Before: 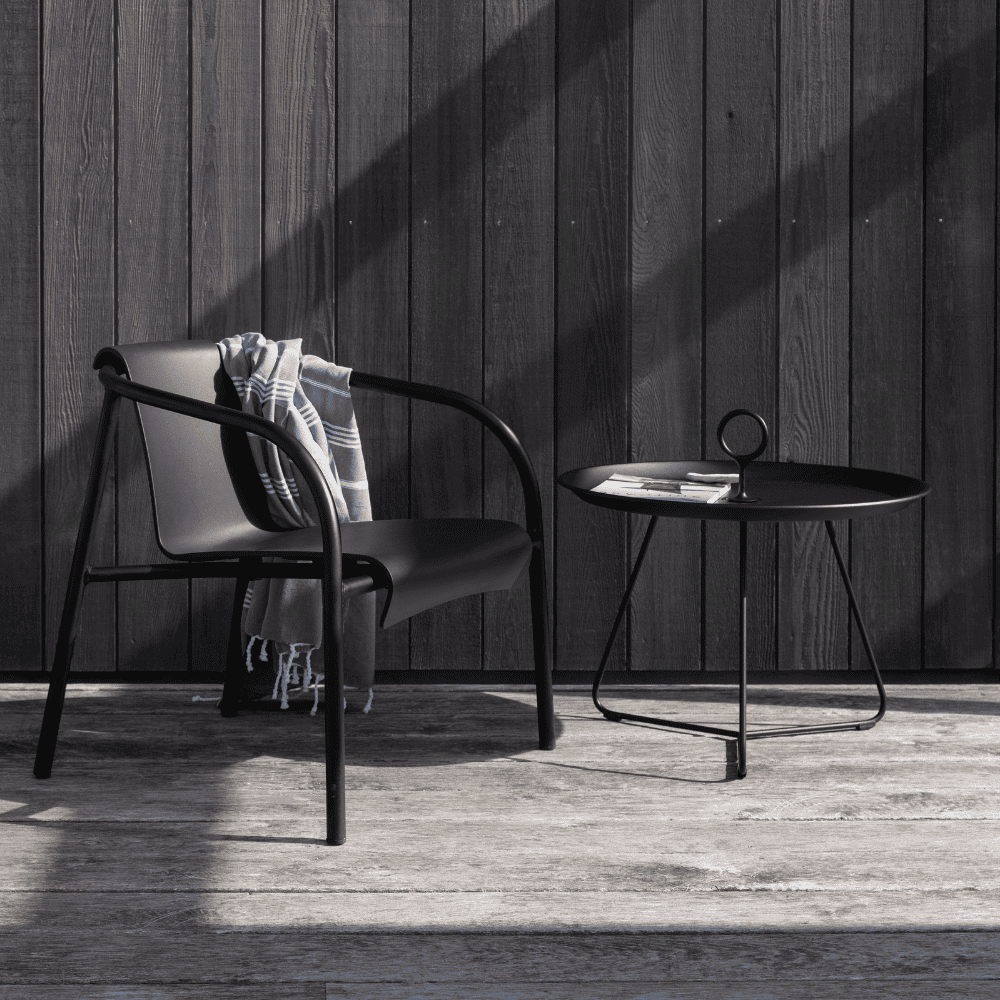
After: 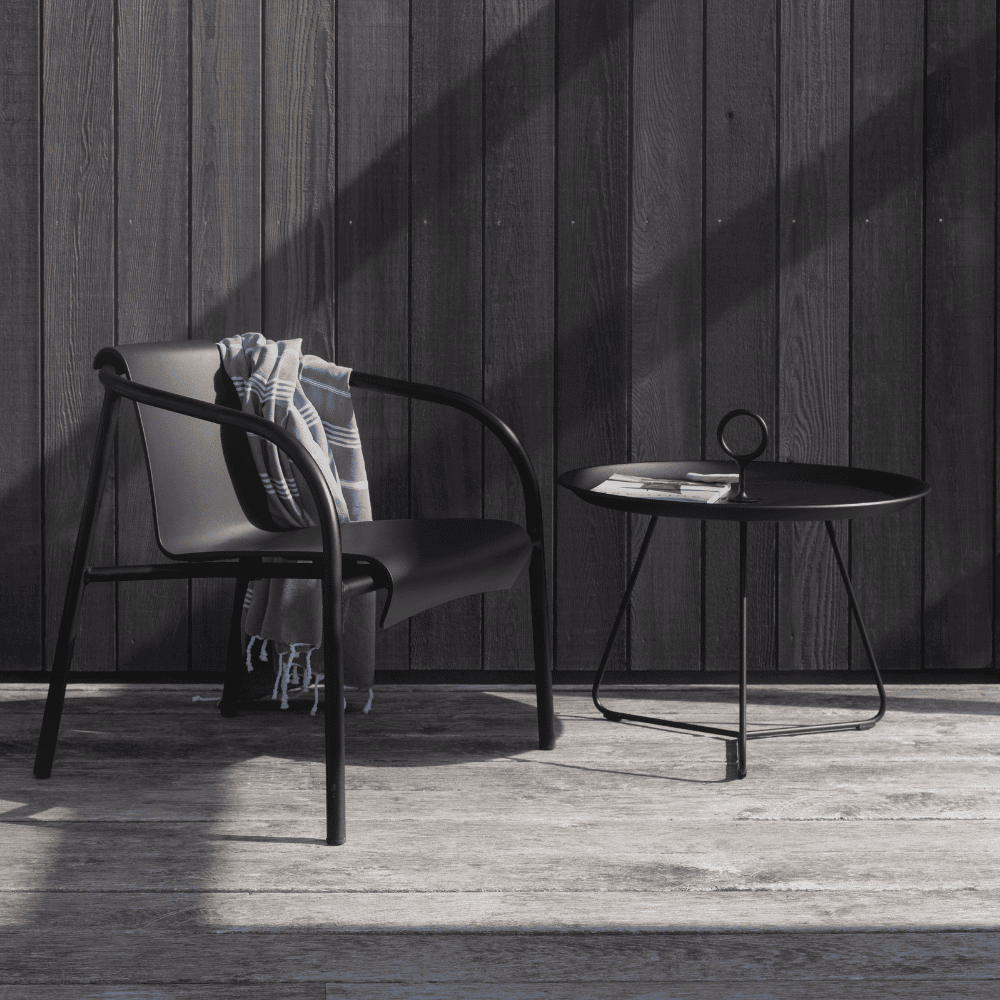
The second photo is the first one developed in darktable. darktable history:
contrast equalizer: octaves 7, y [[0.46, 0.454, 0.451, 0.451, 0.455, 0.46], [0.5 ×6], [0.5 ×6], [0 ×6], [0 ×6]]
